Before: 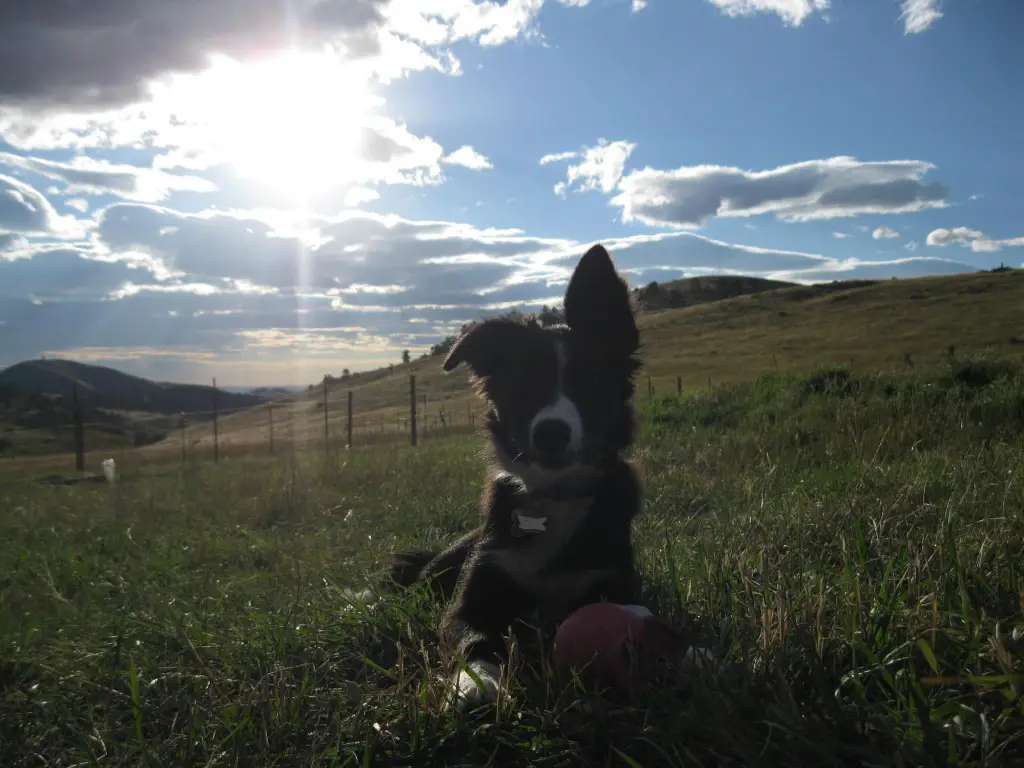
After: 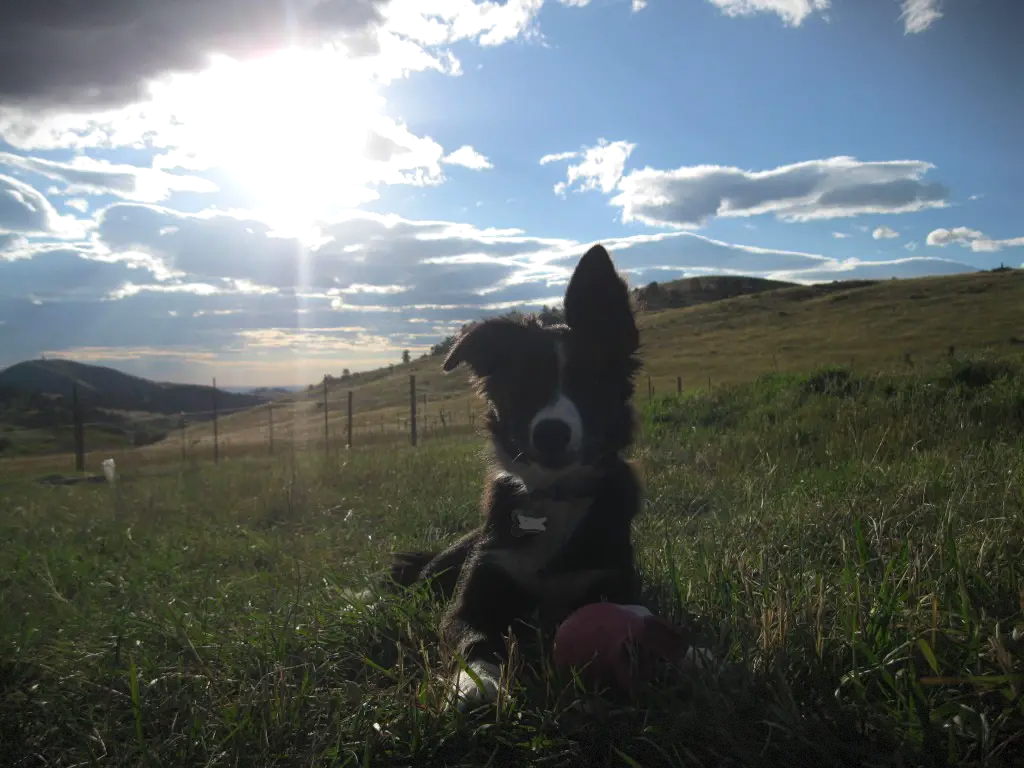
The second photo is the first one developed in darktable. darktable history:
exposure: exposure 0.178 EV, compensate exposure bias true, compensate highlight preservation false
vignetting: fall-off start 100%, brightness -0.406, saturation -0.3, width/height ratio 1.324, dithering 8-bit output, unbound false
contrast equalizer: y [[0.5, 0.488, 0.462, 0.461, 0.491, 0.5], [0.5 ×6], [0.5 ×6], [0 ×6], [0 ×6]]
